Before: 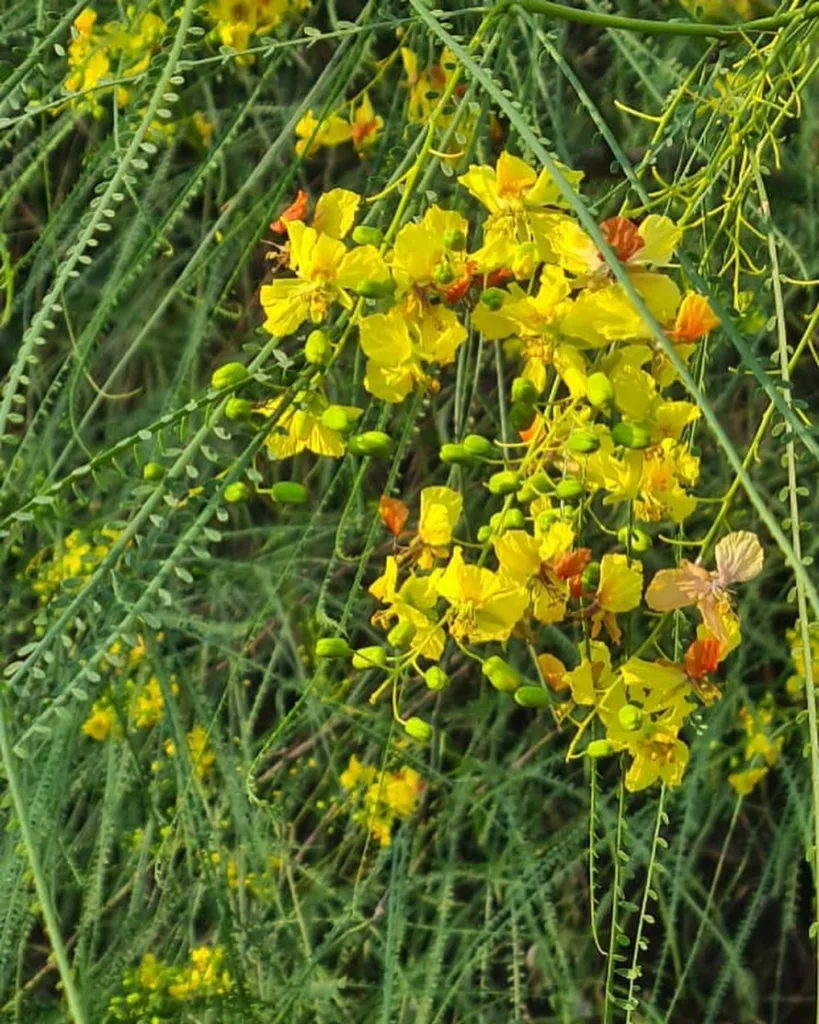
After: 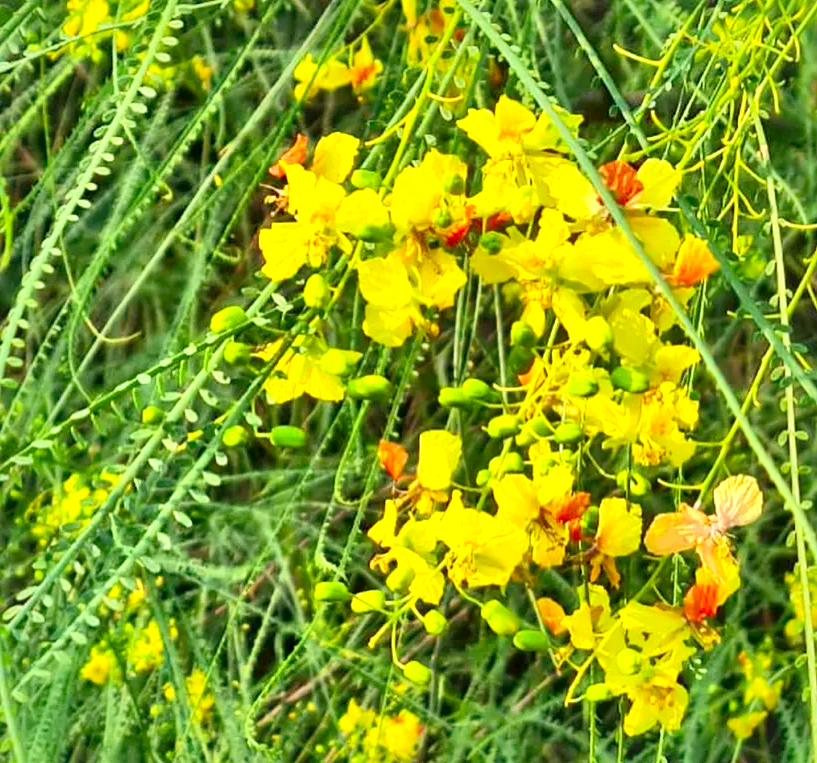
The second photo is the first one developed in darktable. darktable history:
local contrast: mode bilateral grid, contrast 44, coarseness 70, detail 212%, midtone range 0.2
crop: left 0.236%, top 5.561%, bottom 19.836%
levels: levels [0, 0.445, 1]
contrast brightness saturation: contrast 0.069, brightness 0.18, saturation 0.403
